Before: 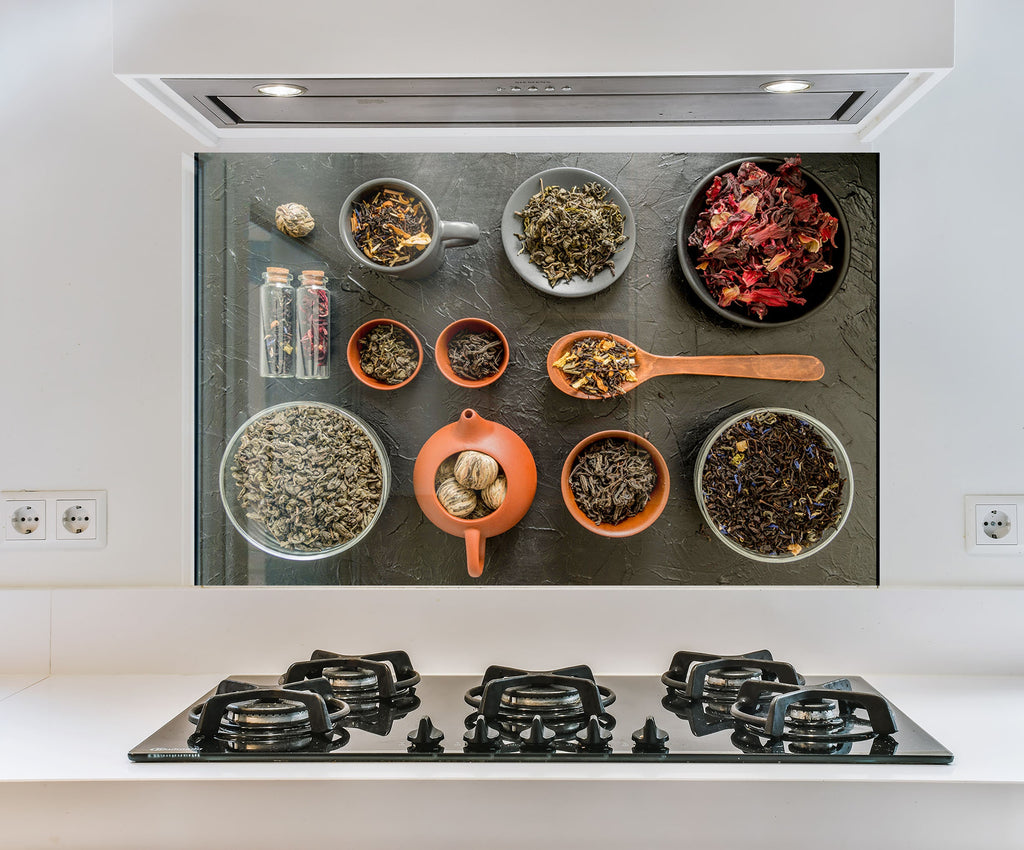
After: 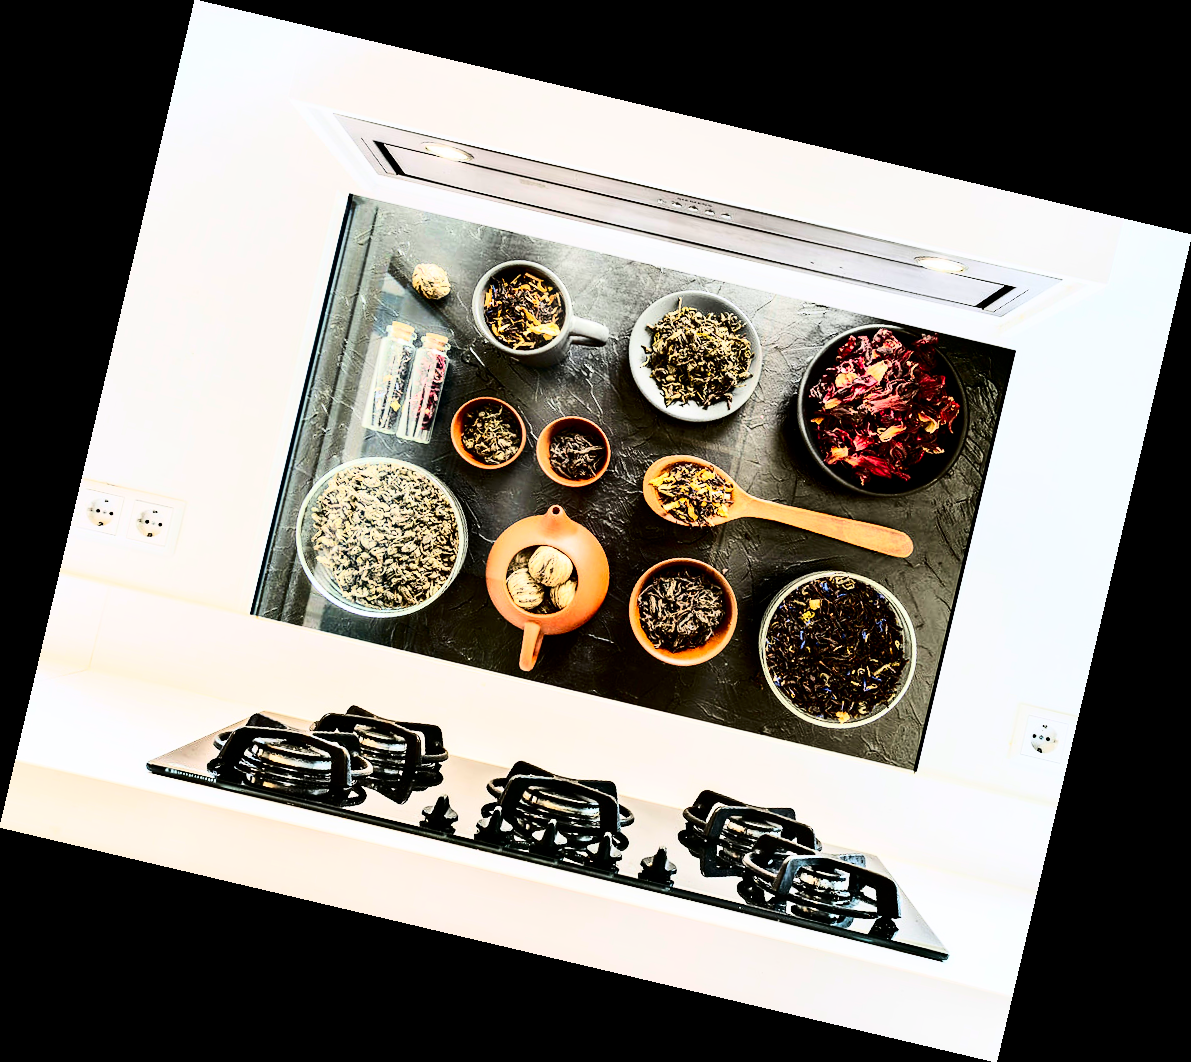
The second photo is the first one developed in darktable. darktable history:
rotate and perspective: rotation 13.27°, automatic cropping off
rgb curve: curves: ch0 [(0, 0) (0.21, 0.15) (0.24, 0.21) (0.5, 0.75) (0.75, 0.96) (0.89, 0.99) (1, 1)]; ch1 [(0, 0.02) (0.21, 0.13) (0.25, 0.2) (0.5, 0.67) (0.75, 0.9) (0.89, 0.97) (1, 1)]; ch2 [(0, 0.02) (0.21, 0.13) (0.25, 0.2) (0.5, 0.67) (0.75, 0.9) (0.89, 0.97) (1, 1)], compensate middle gray true
velvia: strength 6%
contrast brightness saturation: contrast 0.24, brightness -0.24, saturation 0.14
